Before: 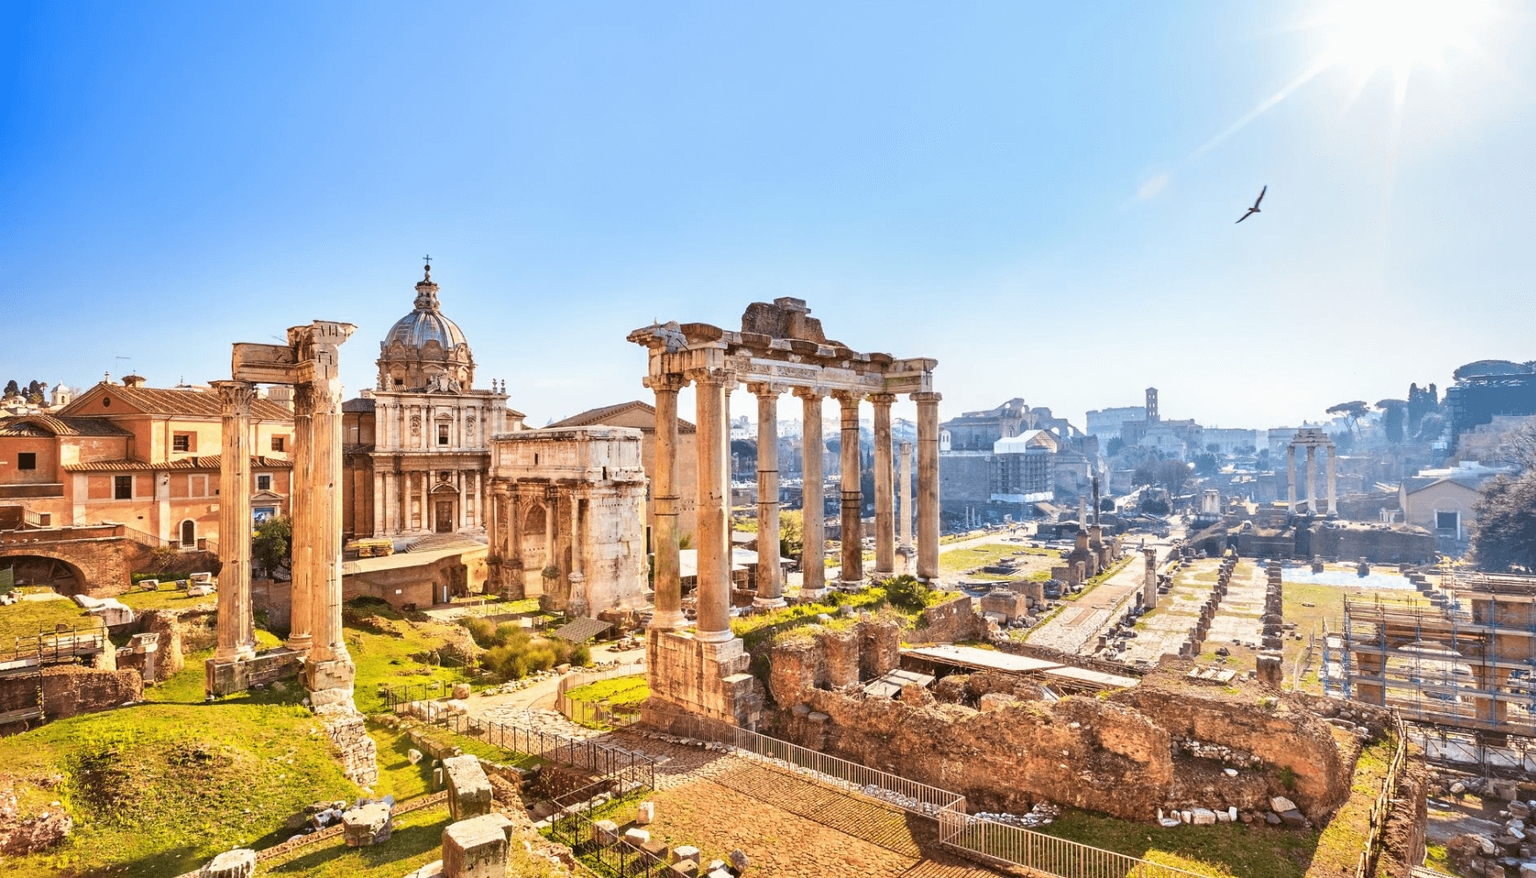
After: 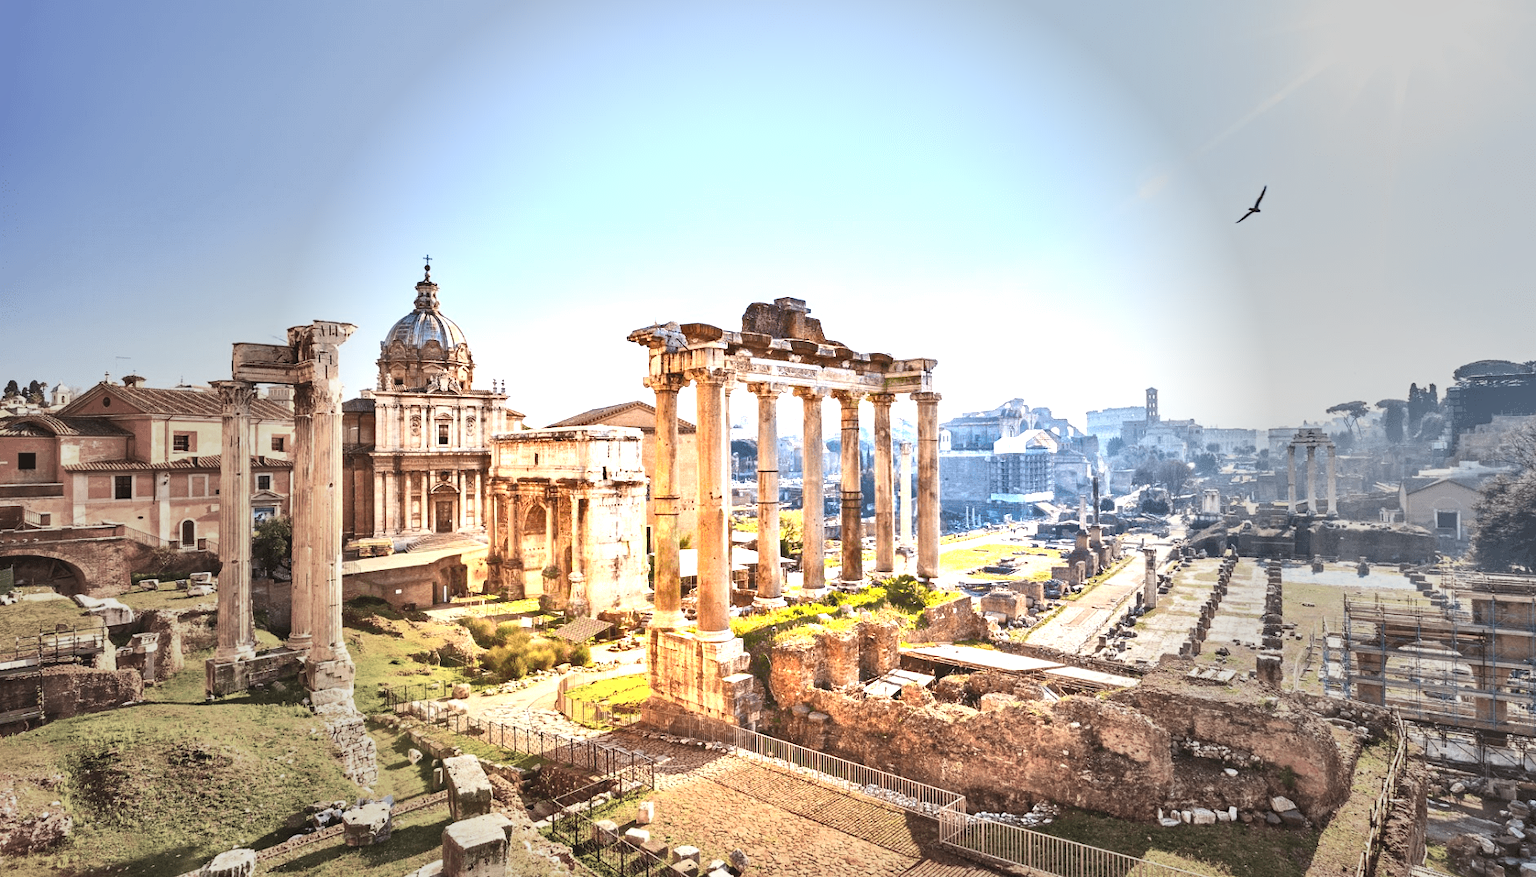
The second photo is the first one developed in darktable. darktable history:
exposure: black level correction -0.005, exposure 1.002 EV, compensate highlight preservation false
vignetting: fall-off start 31.28%, fall-off radius 34.64%, brightness -0.575
shadows and highlights: shadows 37.27, highlights -28.18, soften with gaussian
